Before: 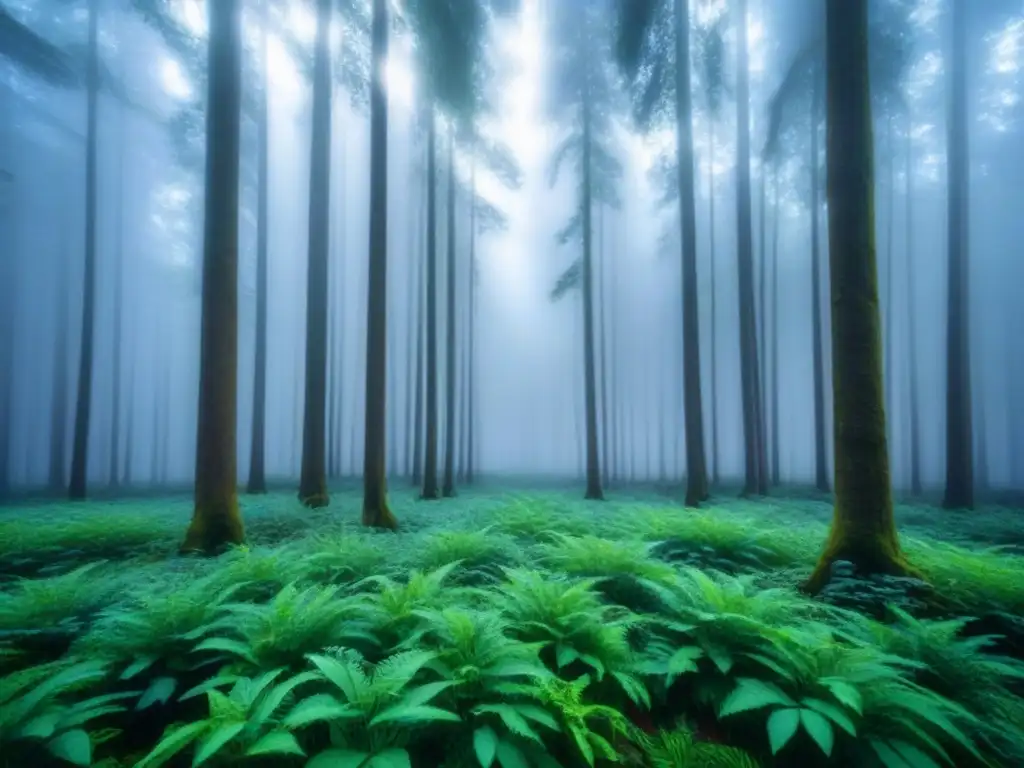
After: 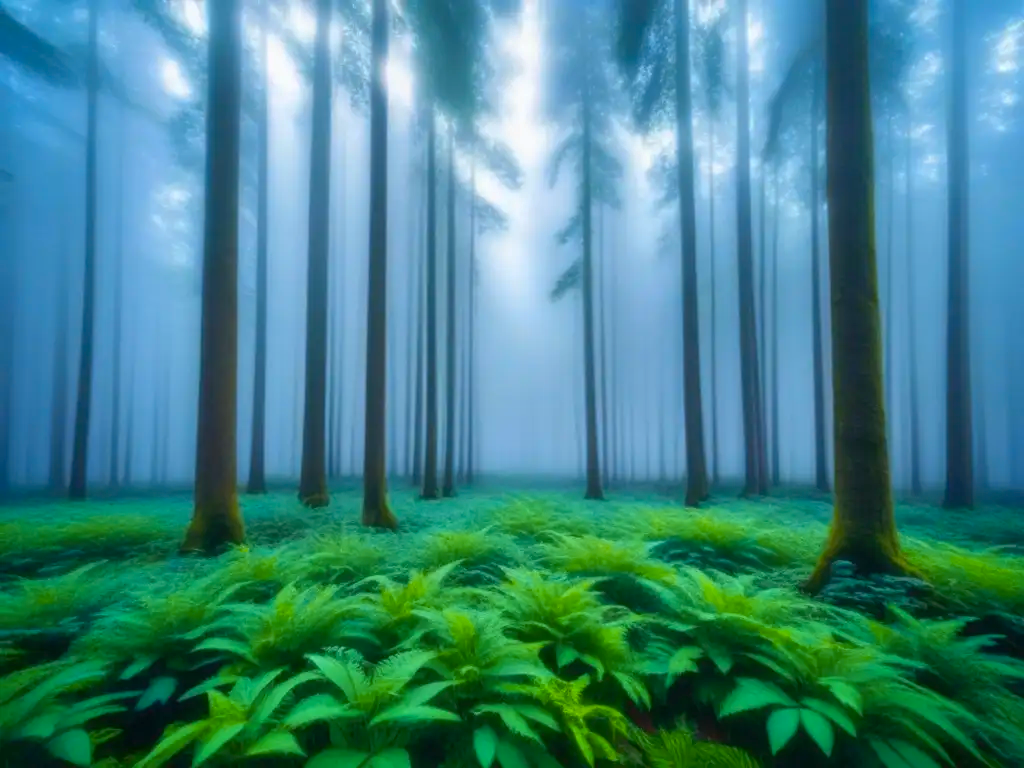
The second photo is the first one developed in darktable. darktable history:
color zones: curves: ch1 [(0.24, 0.634) (0.75, 0.5)]; ch2 [(0.253, 0.437) (0.745, 0.491)]
shadows and highlights: on, module defaults
